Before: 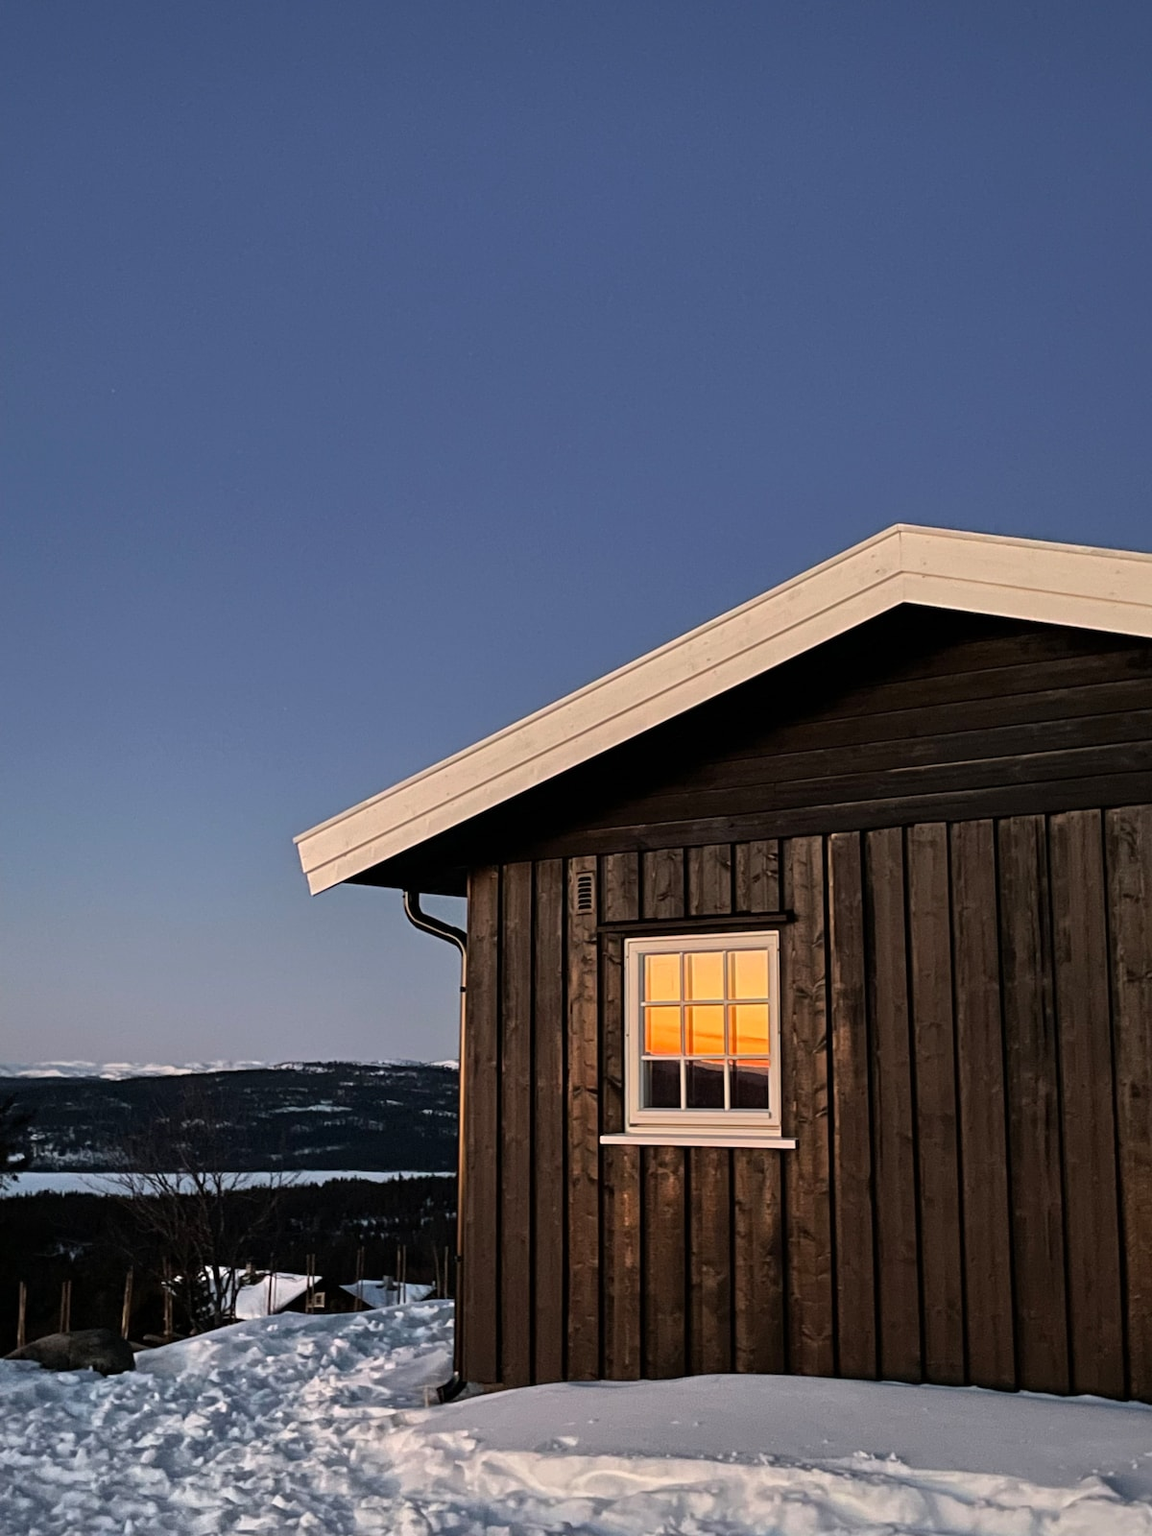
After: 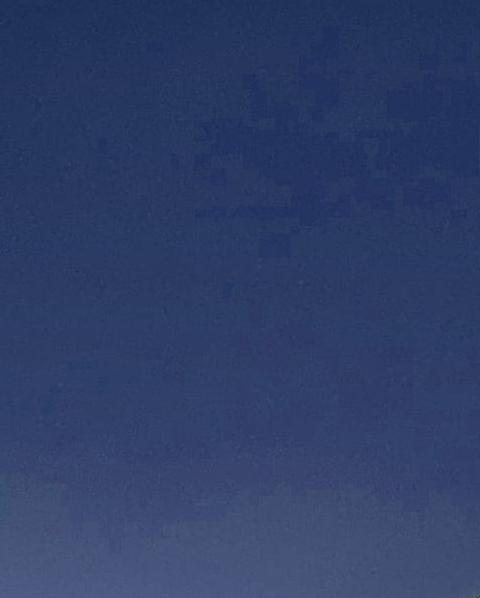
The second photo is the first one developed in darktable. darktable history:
color balance rgb: power › chroma 2.489%, power › hue 67.68°, linear chroma grading › global chroma 9.983%, perceptual saturation grading › global saturation 29.383%, global vibrance 6.45%, contrast 12.422%, saturation formula JzAzBz (2021)
crop: left 15.78%, top 5.422%, right 44.196%, bottom 57.173%
contrast brightness saturation: contrast 0.271
local contrast: on, module defaults
